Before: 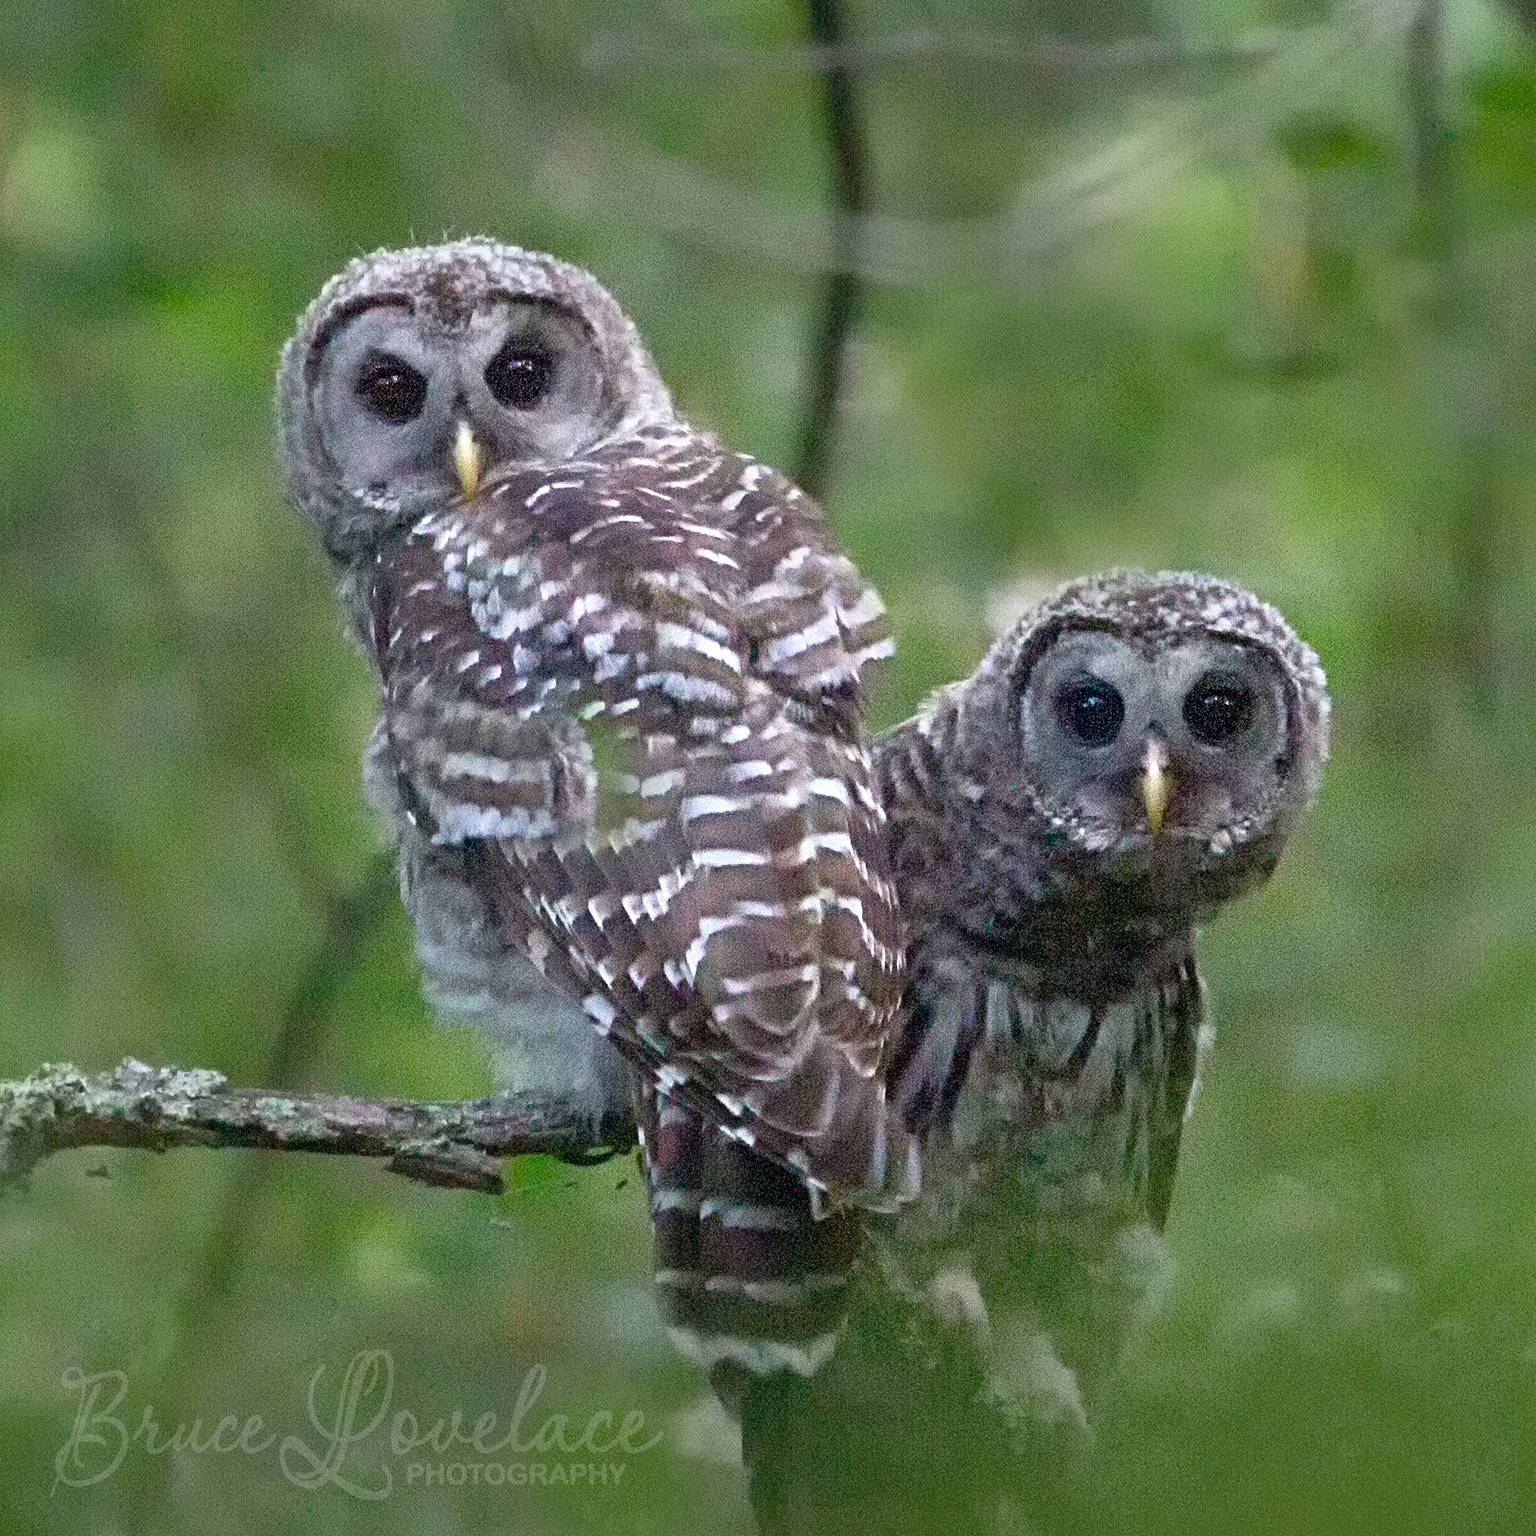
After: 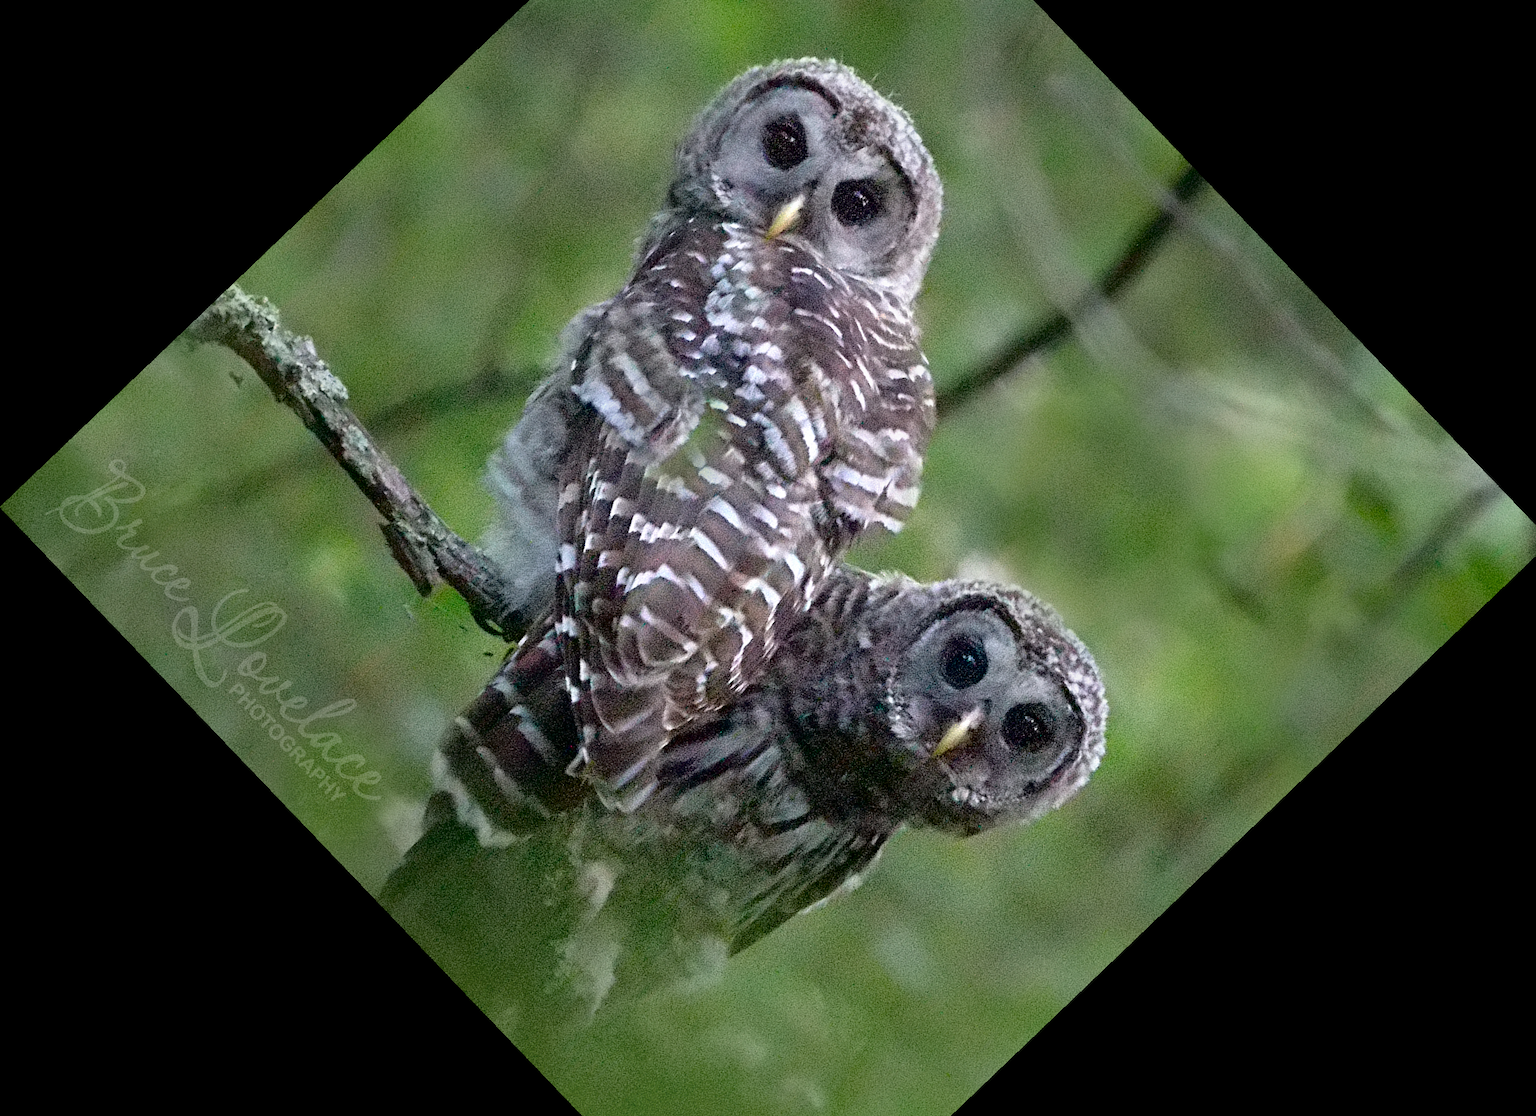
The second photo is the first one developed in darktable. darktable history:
crop and rotate: angle -46.26°, top 16.234%, right 0.912%, bottom 11.704%
fill light: exposure -2 EV, width 8.6
